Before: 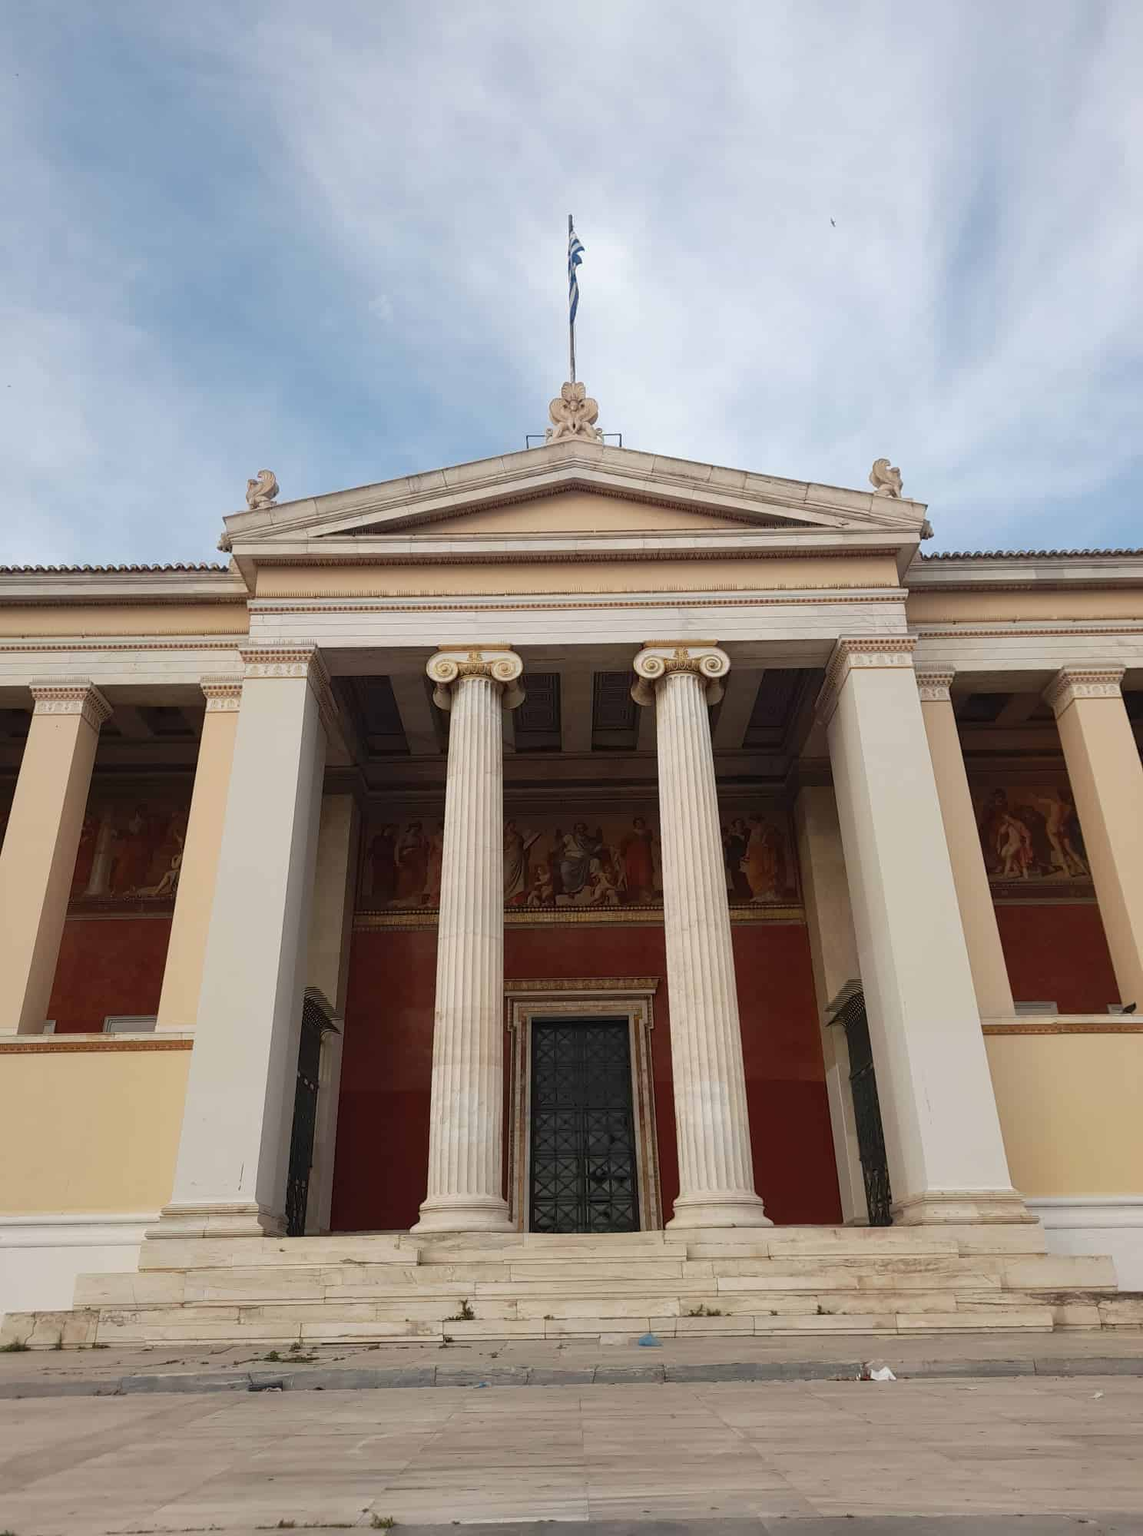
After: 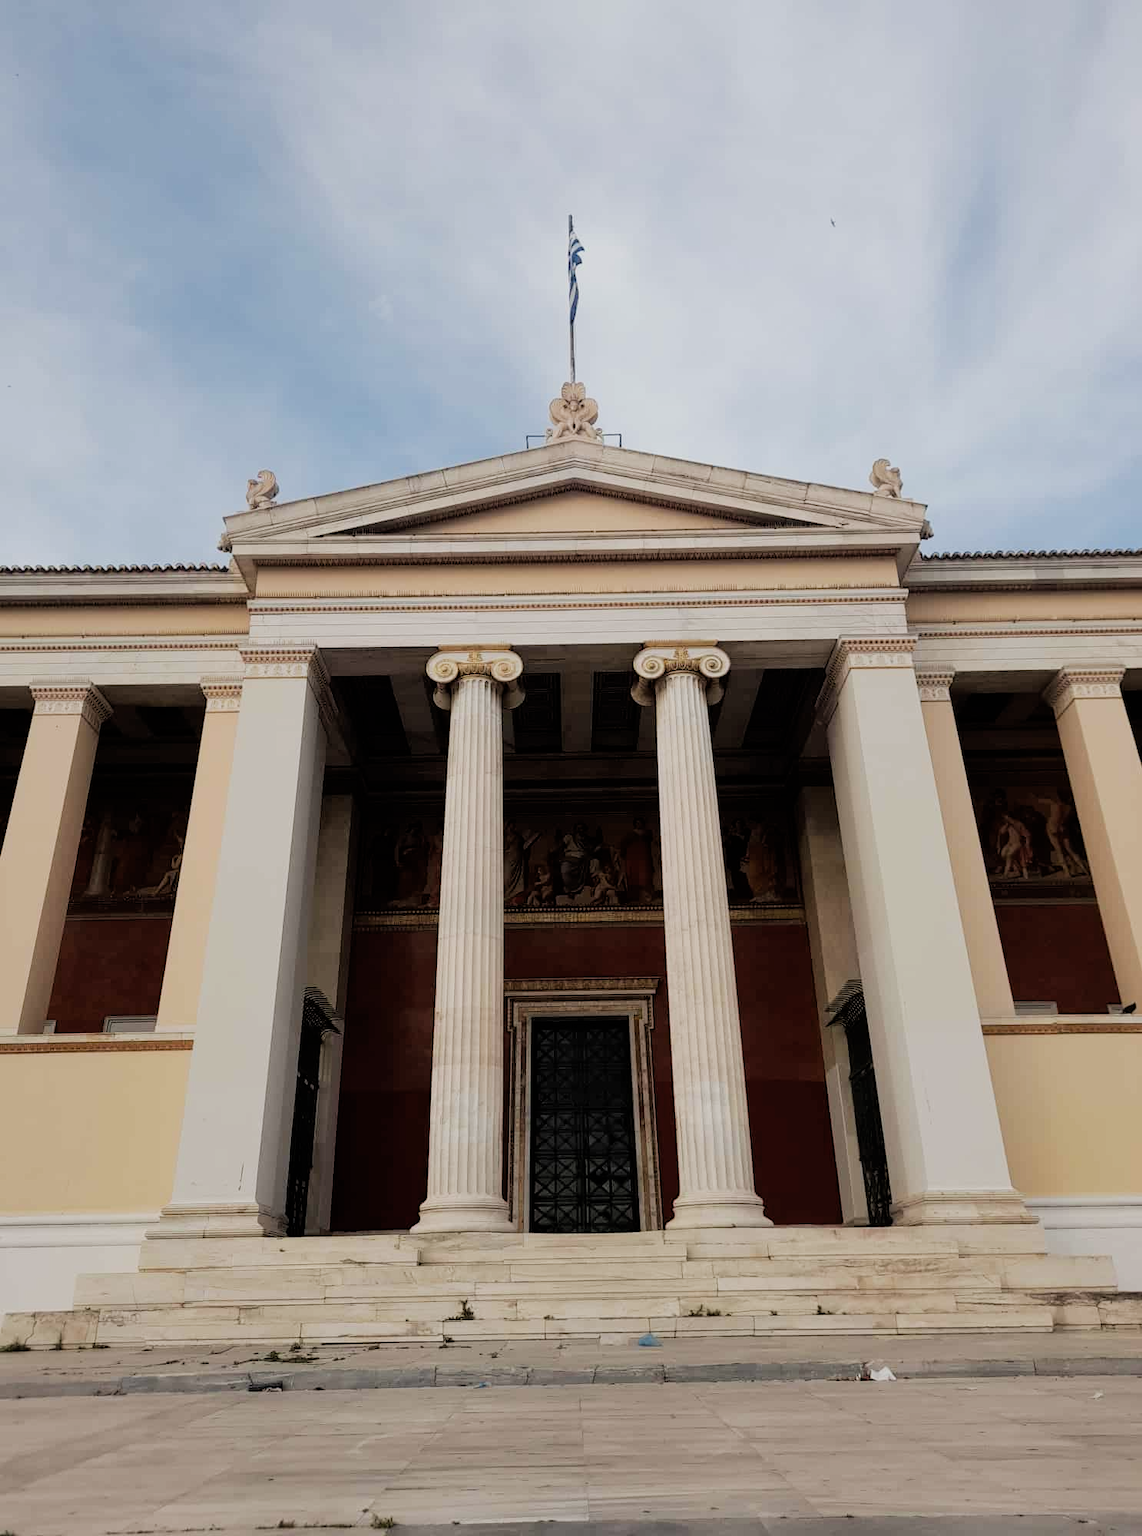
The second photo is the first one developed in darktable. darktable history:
filmic rgb: black relative exposure -5.09 EV, white relative exposure 3.99 EV, threshold 2.99 EV, hardness 2.89, contrast 1.189, highlights saturation mix -31.28%, enable highlight reconstruction true
